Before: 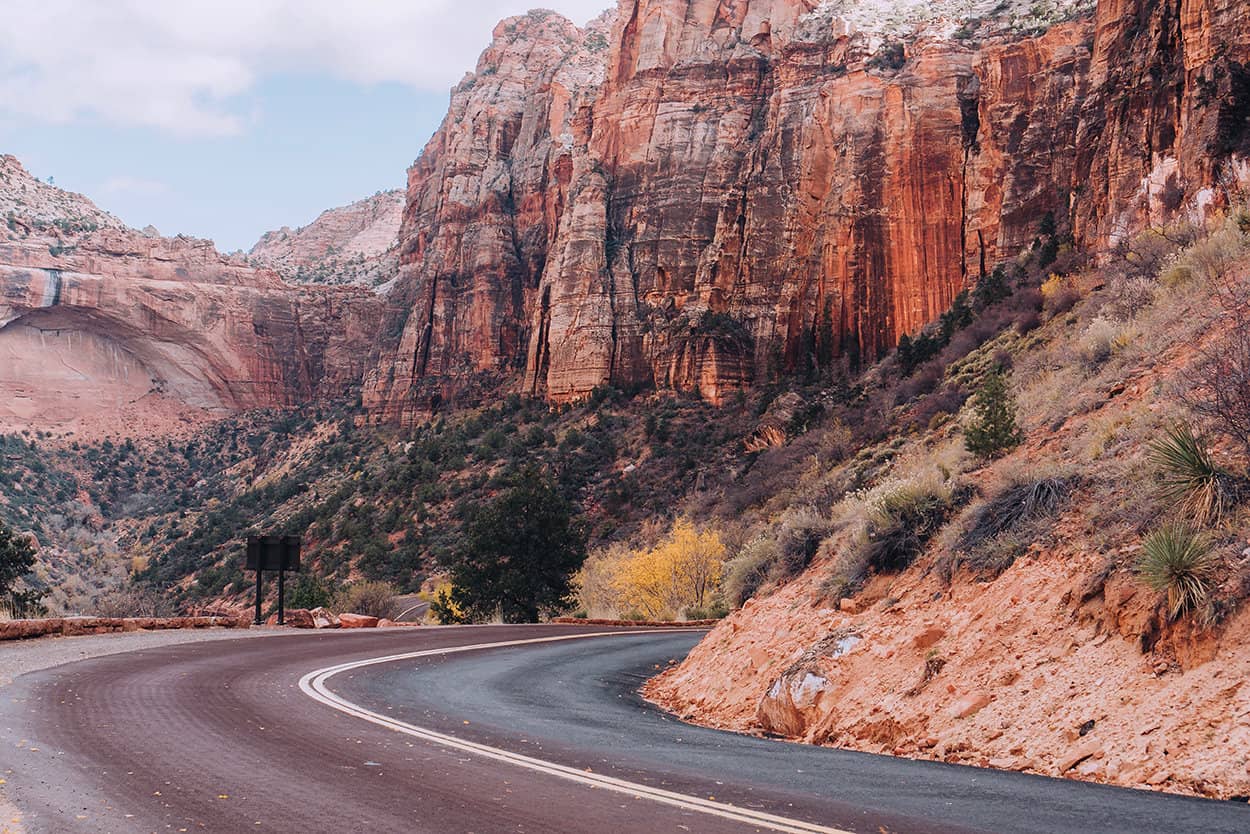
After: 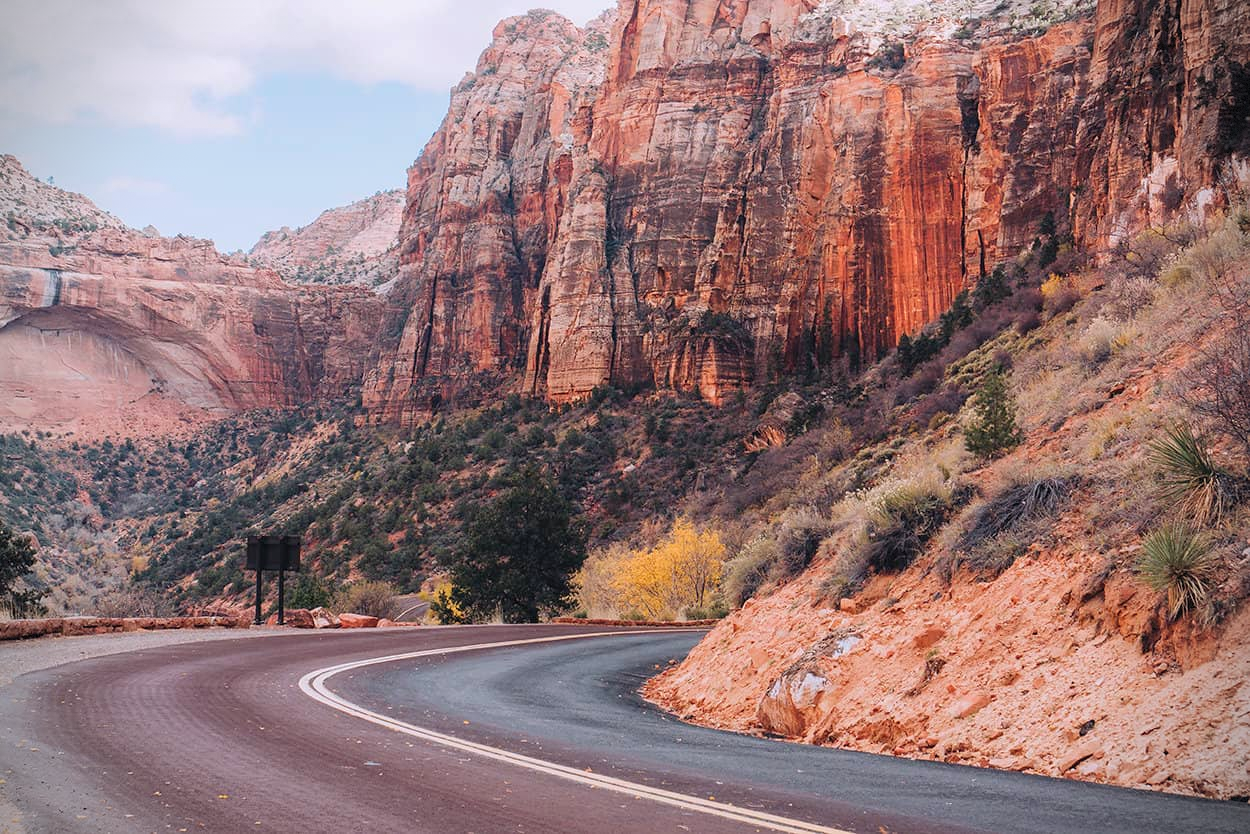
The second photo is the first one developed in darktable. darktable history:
vignetting: dithering 8-bit output, unbound false
contrast brightness saturation: contrast 0.03, brightness 0.06, saturation 0.13
